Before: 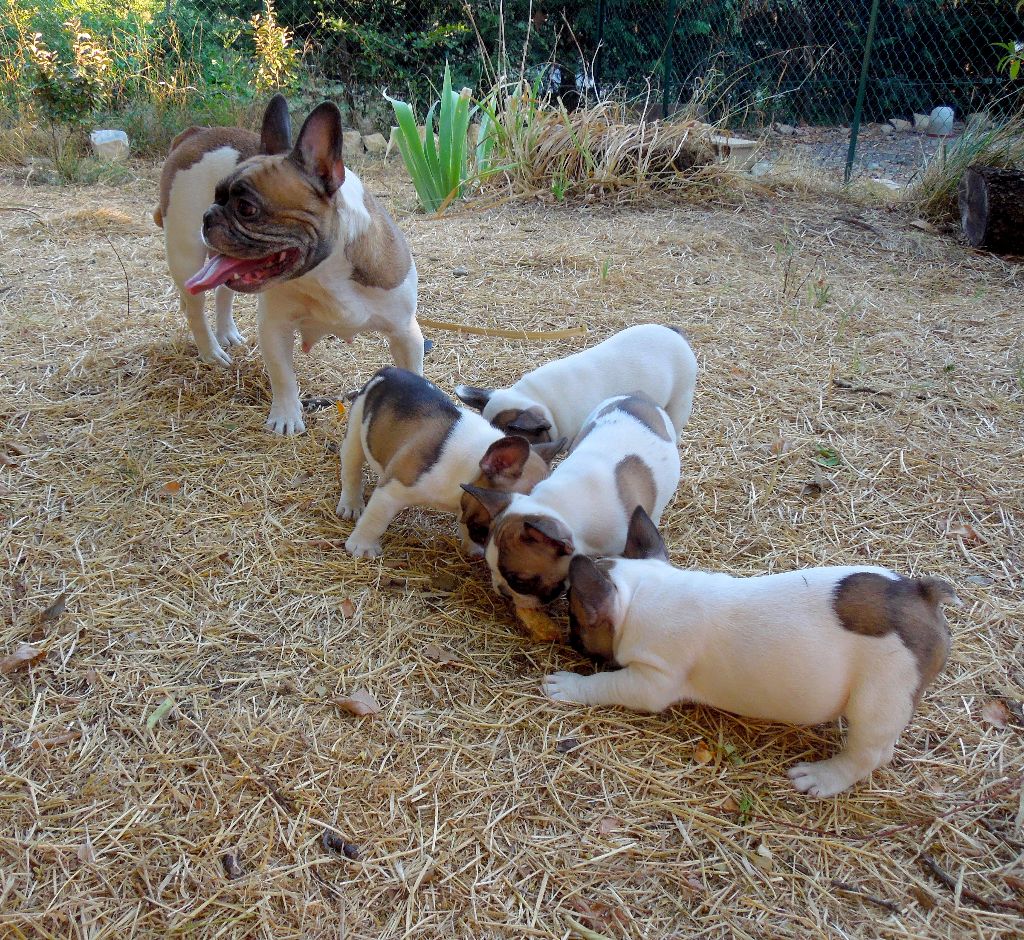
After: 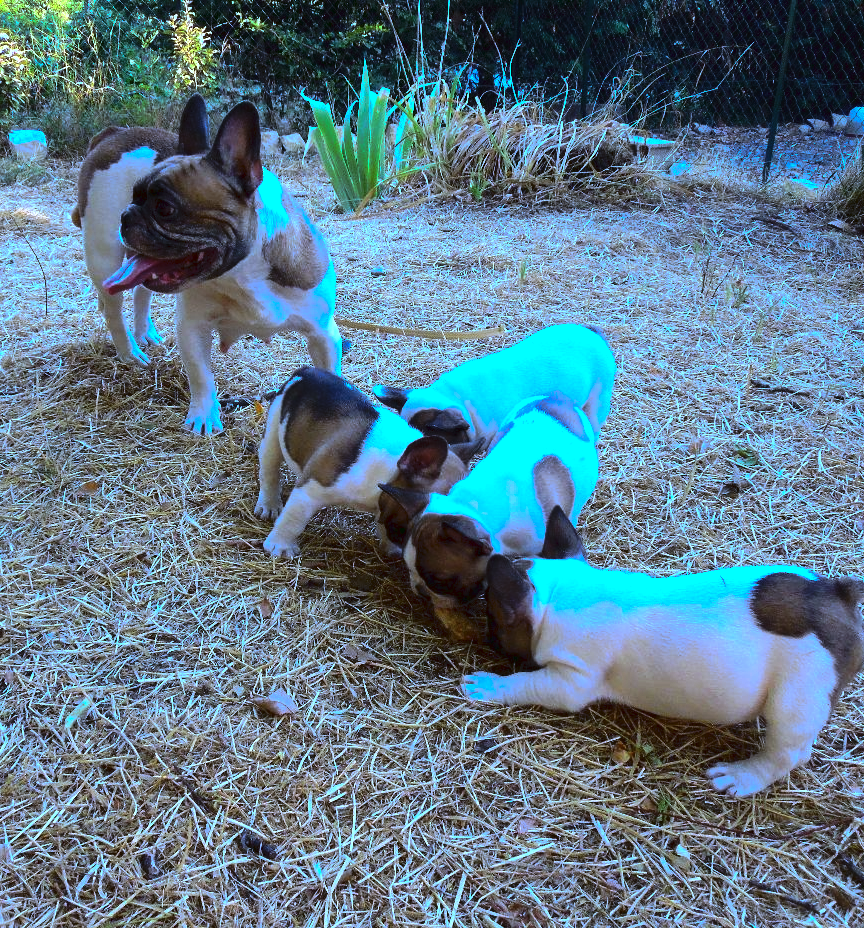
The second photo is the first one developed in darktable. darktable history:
white balance: red 0.871, blue 1.249
tone curve: curves: ch0 [(0, 0) (0.003, 0.029) (0.011, 0.034) (0.025, 0.044) (0.044, 0.057) (0.069, 0.07) (0.1, 0.084) (0.136, 0.104) (0.177, 0.127) (0.224, 0.156) (0.277, 0.192) (0.335, 0.236) (0.399, 0.284) (0.468, 0.339) (0.543, 0.393) (0.623, 0.454) (0.709, 0.541) (0.801, 0.65) (0.898, 0.766) (1, 1)], preserve colors none
exposure: black level correction 0, exposure 0.6 EV, compensate exposure bias true, compensate highlight preservation false
crop: left 8.026%, right 7.374%
contrast brightness saturation: contrast 0.28
